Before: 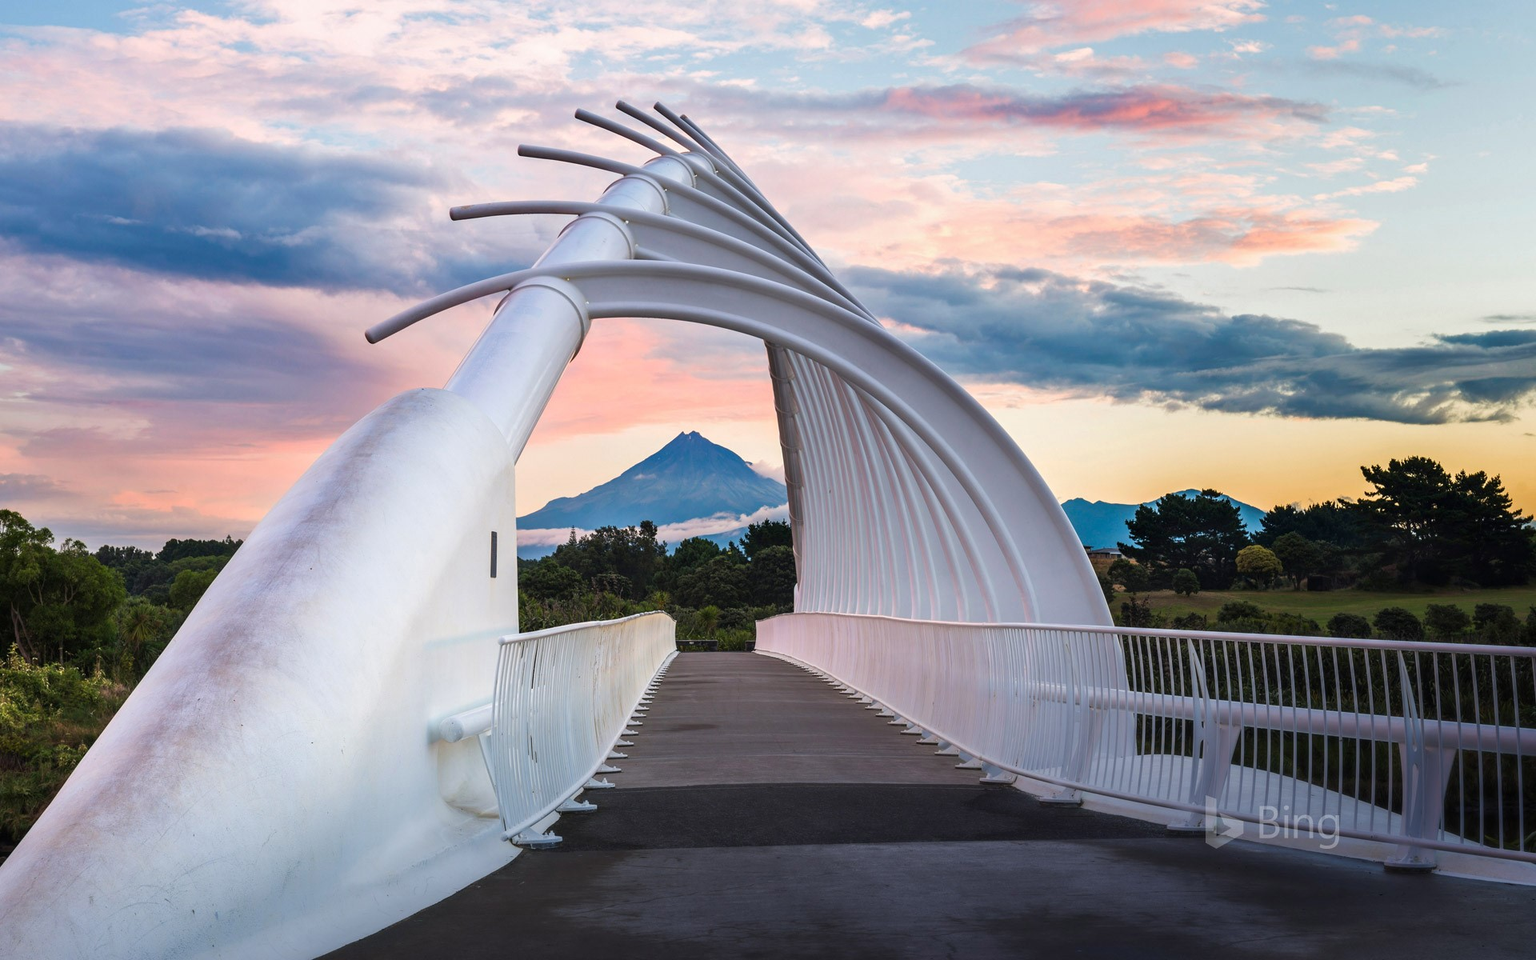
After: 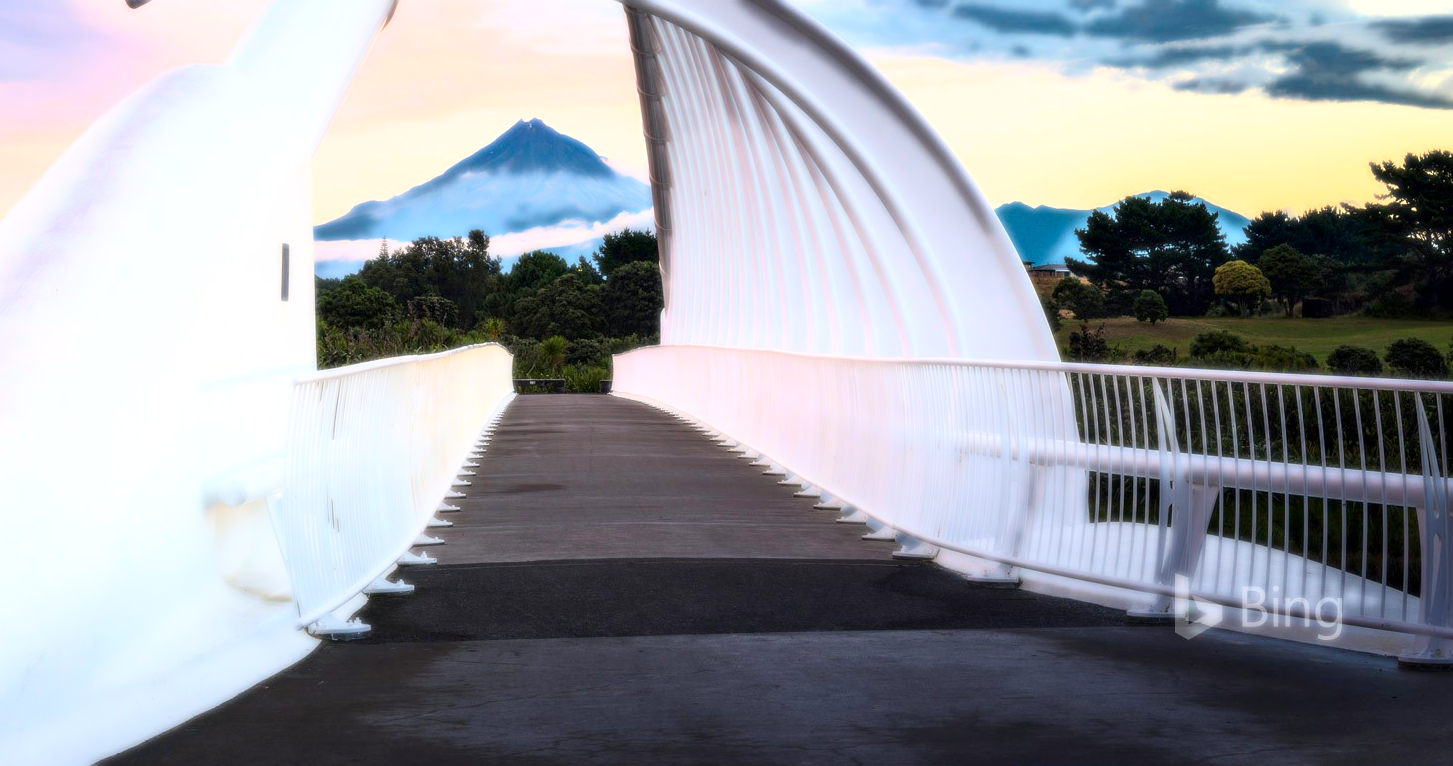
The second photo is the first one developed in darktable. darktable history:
crop and rotate: left 17.299%, top 35.115%, right 7.015%, bottom 1.024%
exposure: black level correction 0.003, exposure 0.383 EV, compensate highlight preservation false
contrast brightness saturation: contrast 0.03, brightness -0.04
bloom: size 0%, threshold 54.82%, strength 8.31%
